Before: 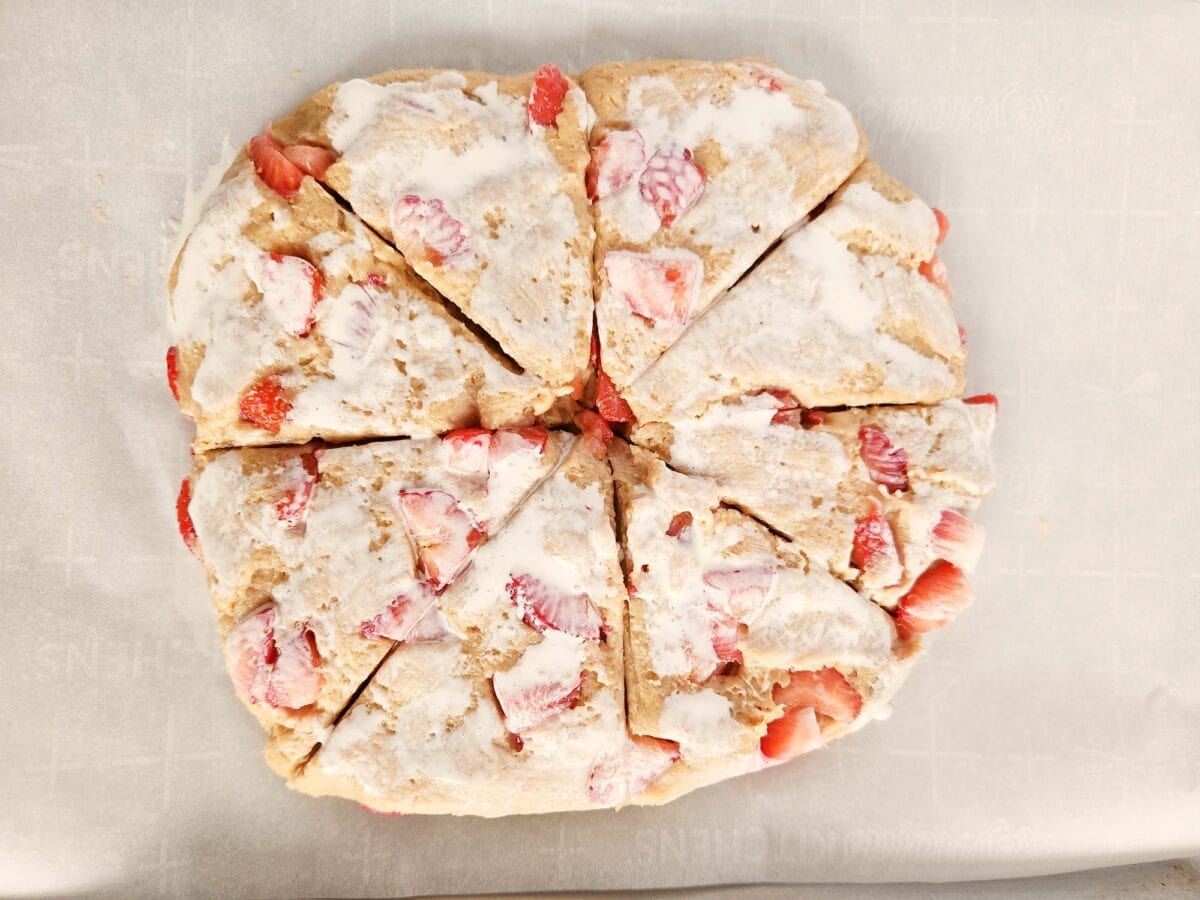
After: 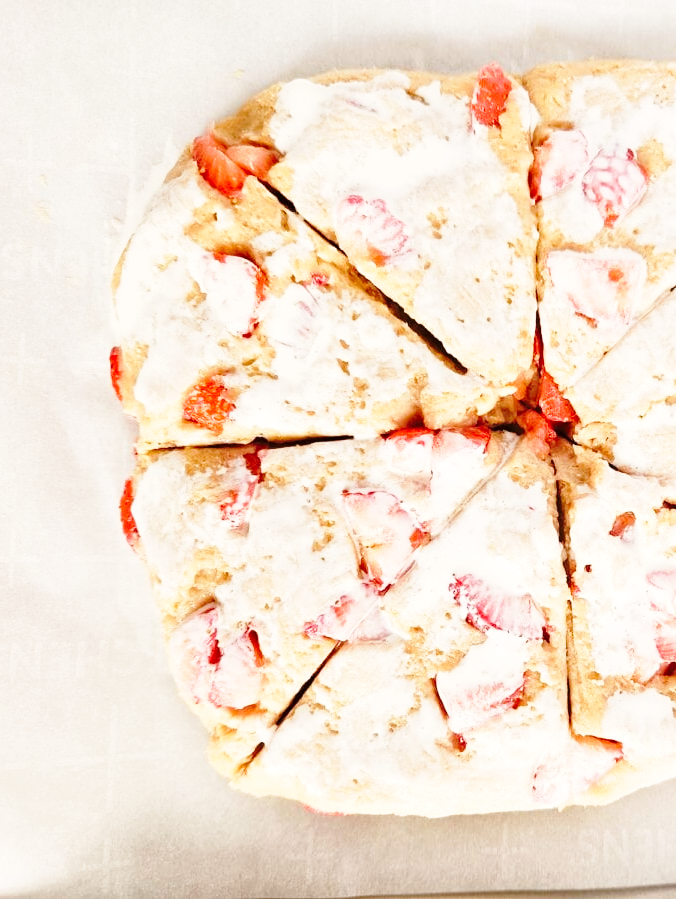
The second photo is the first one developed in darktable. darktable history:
crop: left 4.8%, right 38.801%
base curve: curves: ch0 [(0, 0) (0.036, 0.037) (0.121, 0.228) (0.46, 0.76) (0.859, 0.983) (1, 1)], preserve colors none
